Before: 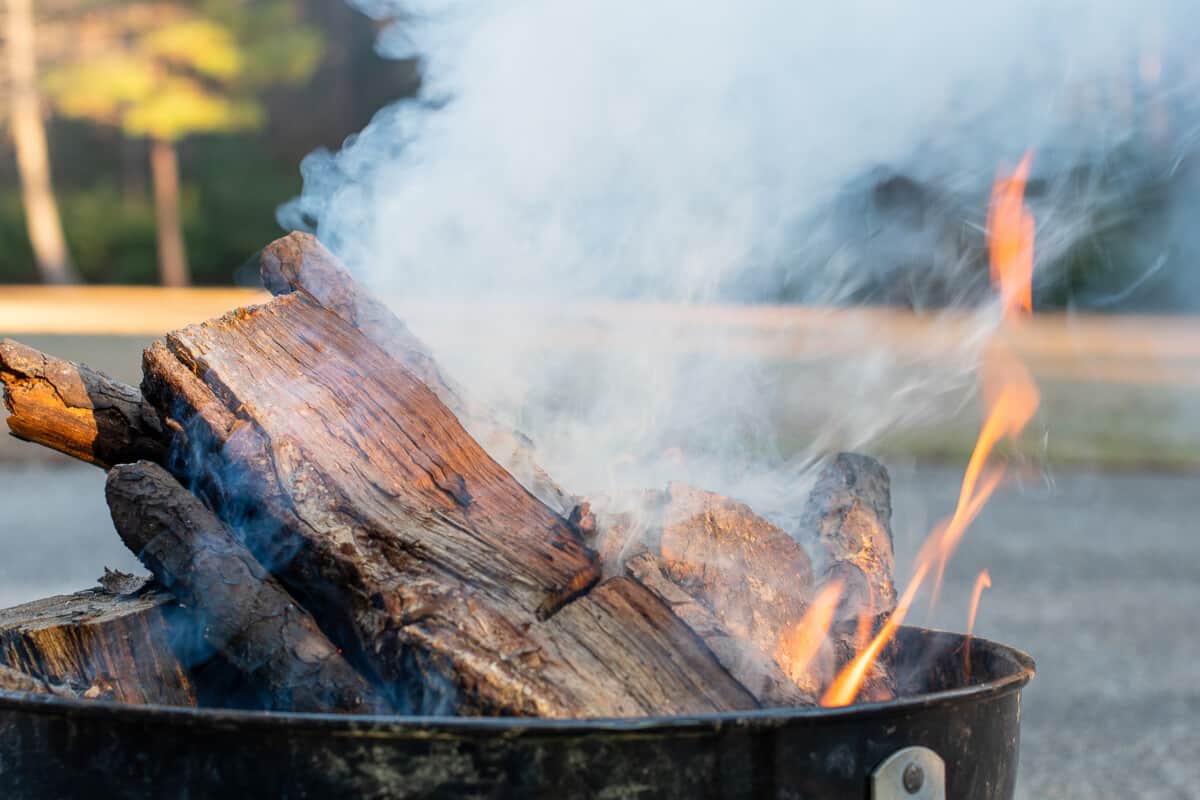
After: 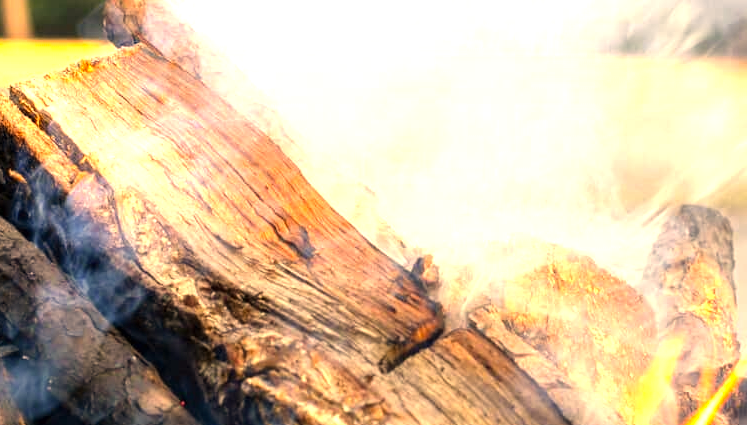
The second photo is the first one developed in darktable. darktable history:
color correction: highlights a* 14.94, highlights b* 32.35
crop: left 13.132%, top 31.068%, right 24.563%, bottom 15.687%
exposure: exposure 0.951 EV, compensate exposure bias true, compensate highlight preservation false
tone equalizer: -8 EV -0.423 EV, -7 EV -0.425 EV, -6 EV -0.326 EV, -5 EV -0.193 EV, -3 EV 0.245 EV, -2 EV 0.319 EV, -1 EV 0.381 EV, +0 EV 0.408 EV, smoothing diameter 2.11%, edges refinement/feathering 19.52, mask exposure compensation -1.57 EV, filter diffusion 5
